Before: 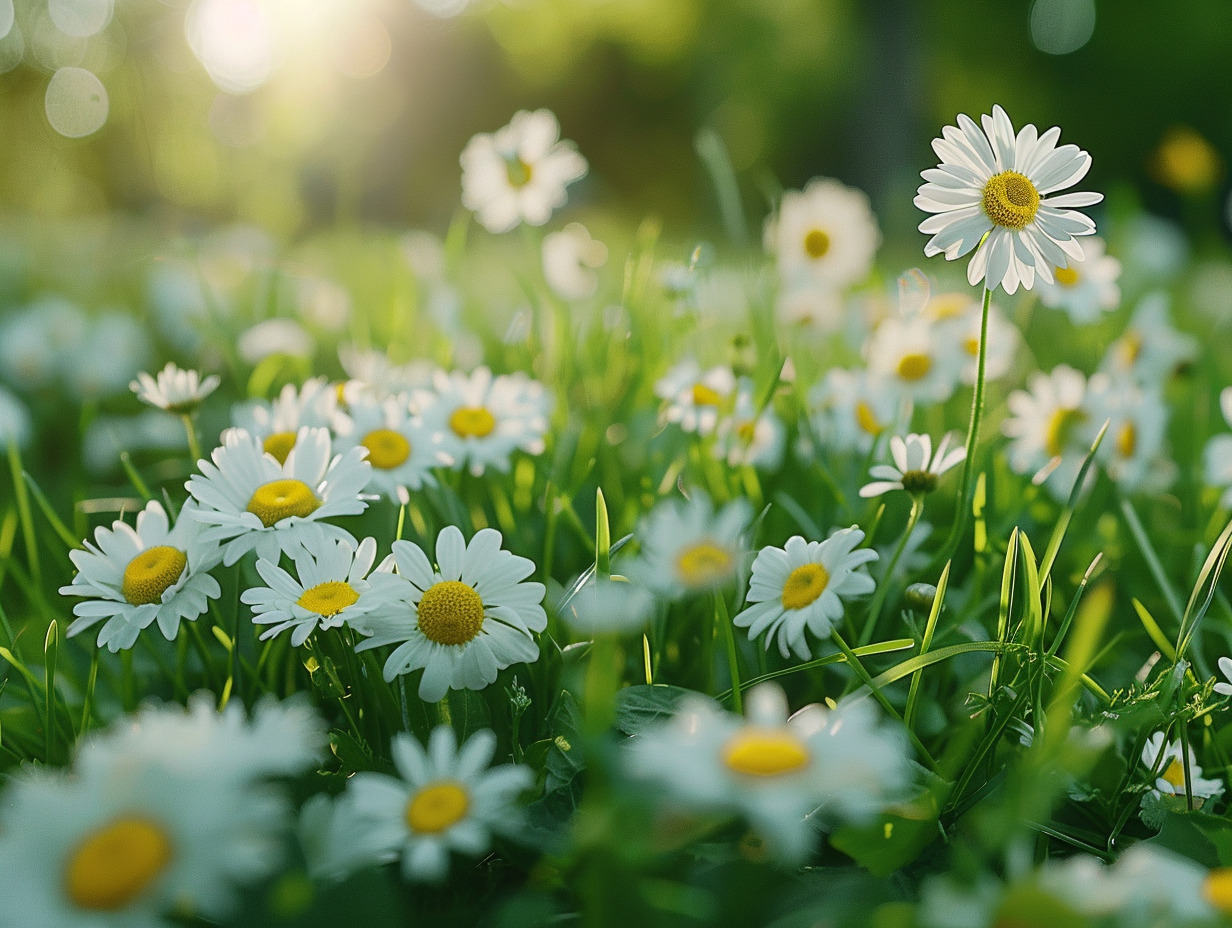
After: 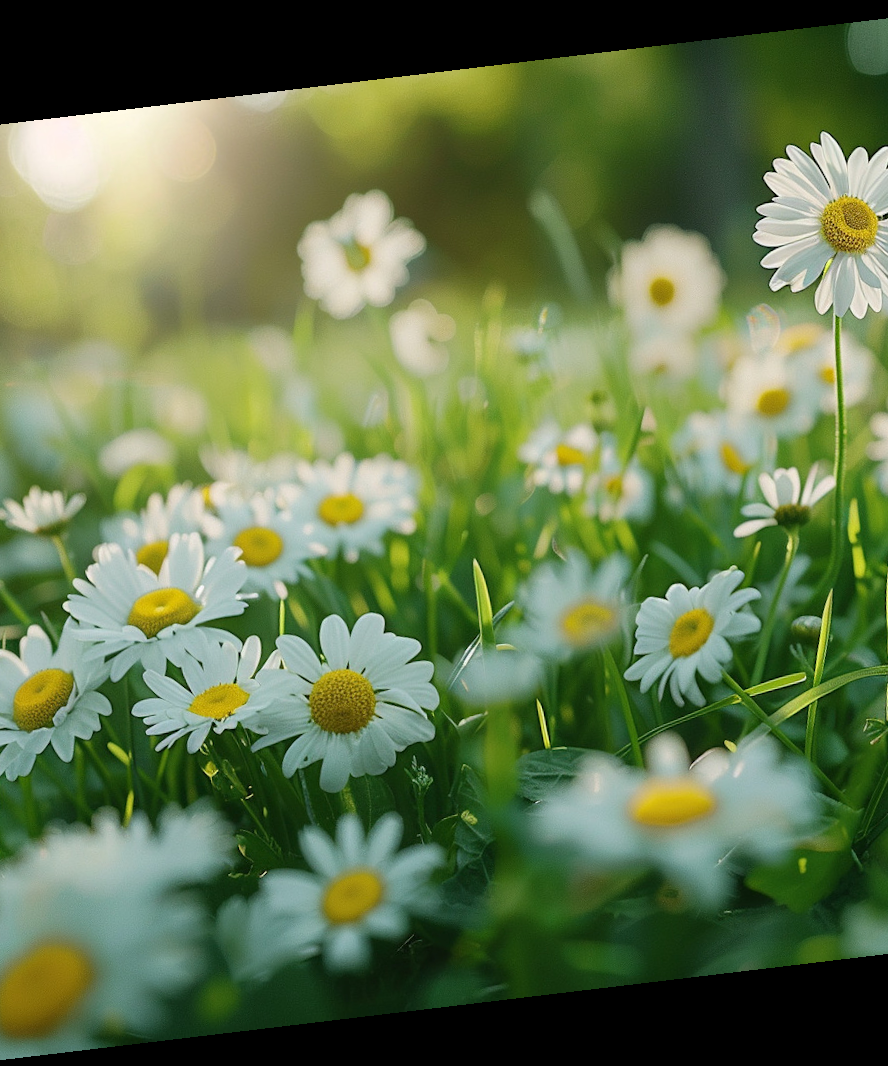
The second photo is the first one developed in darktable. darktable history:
rotate and perspective: rotation -6.83°, automatic cropping off
crop and rotate: left 13.409%, right 19.924%
